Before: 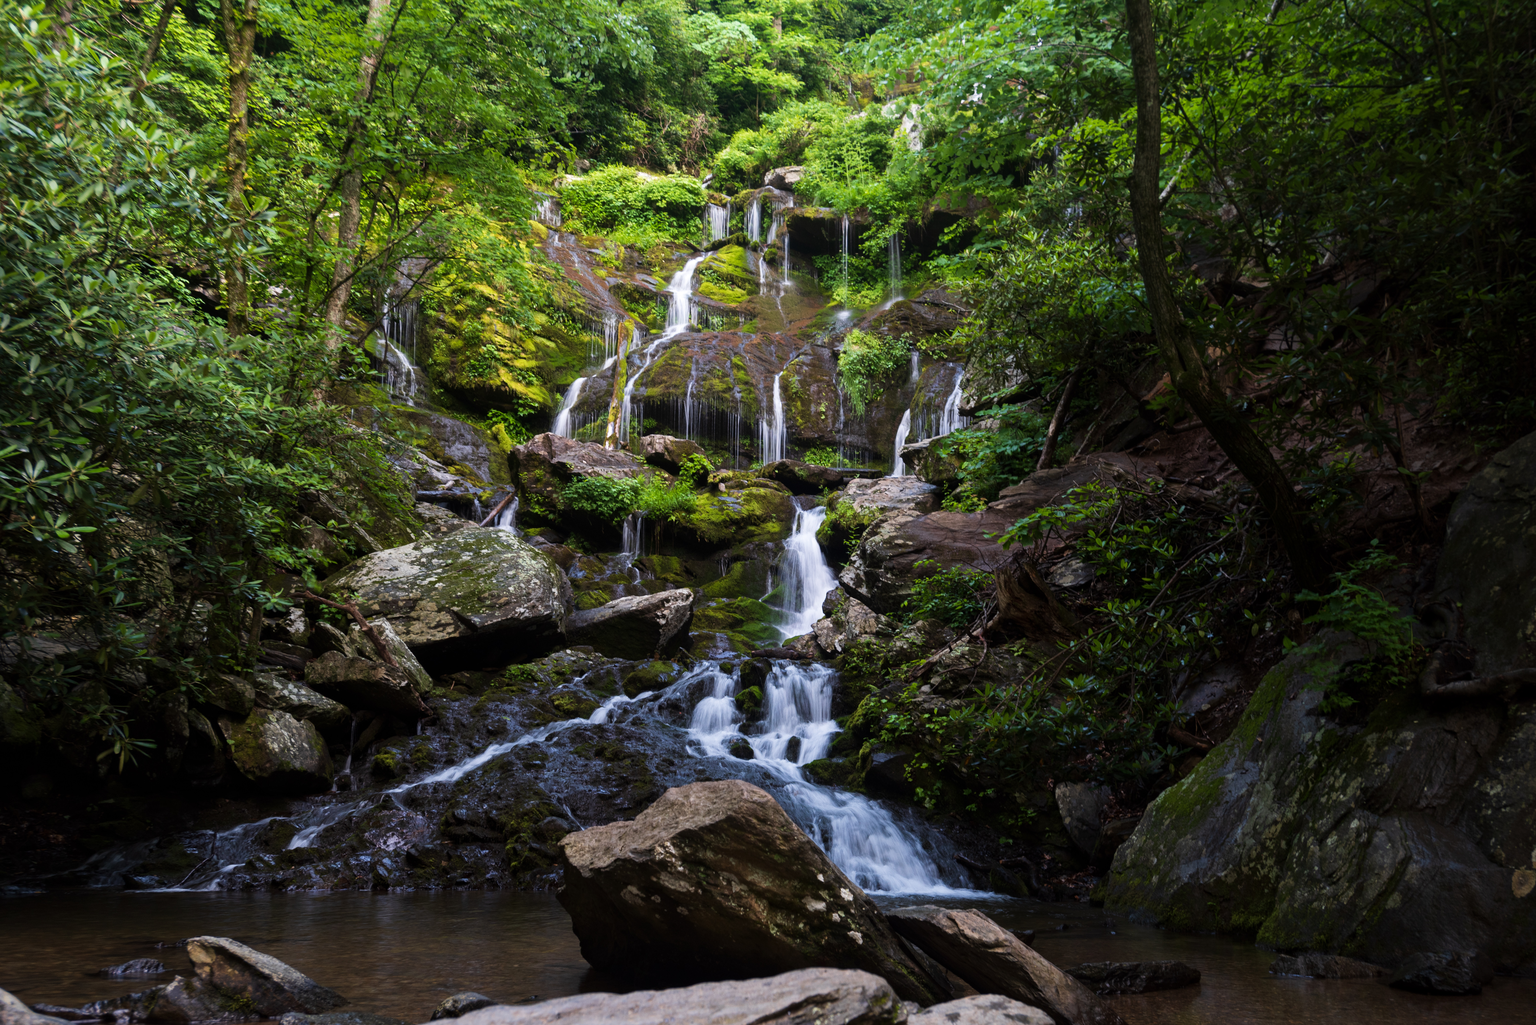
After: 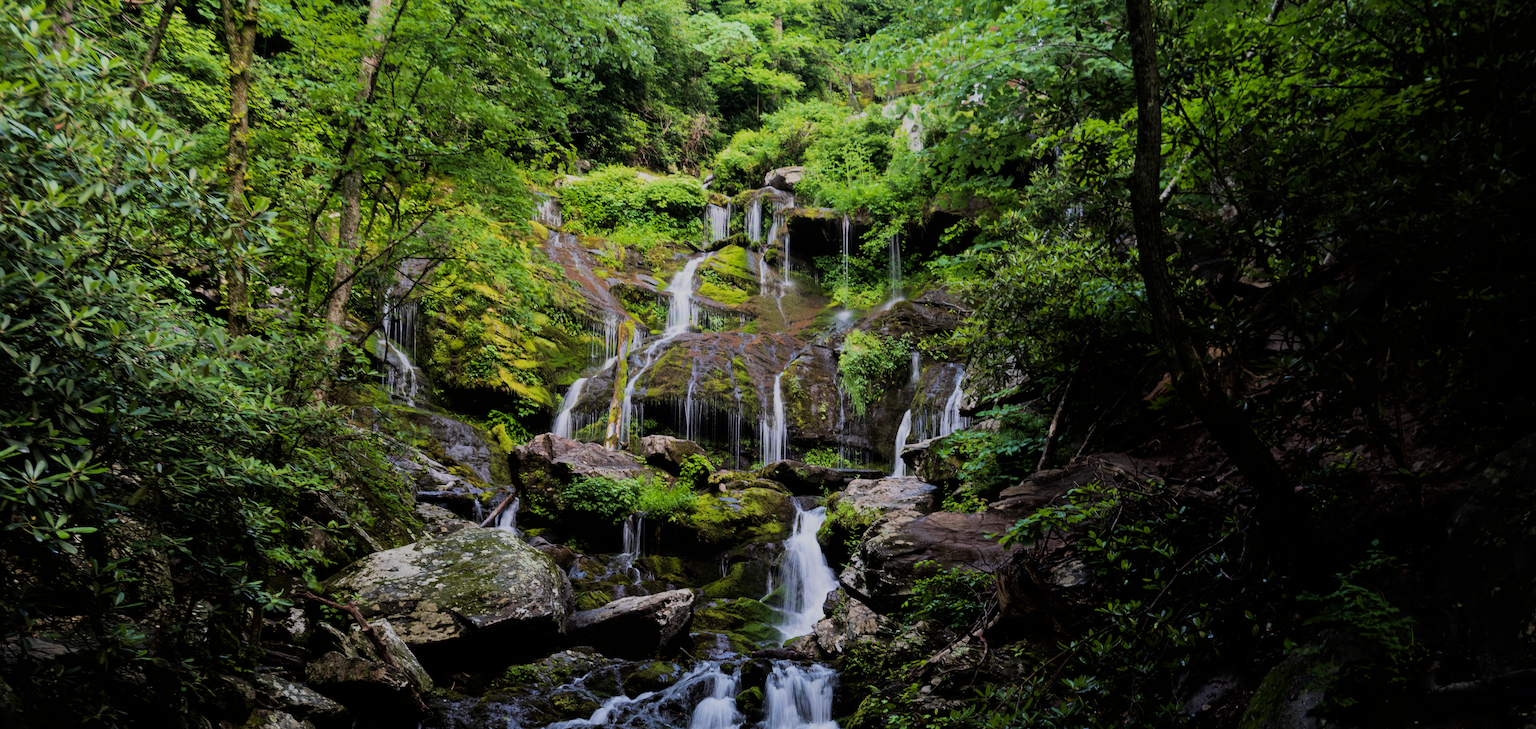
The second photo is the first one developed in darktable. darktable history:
crop: bottom 28.834%
filmic rgb: black relative exposure -6.96 EV, white relative exposure 5.68 EV, threshold 3.06 EV, hardness 2.85, color science v6 (2022), enable highlight reconstruction true
